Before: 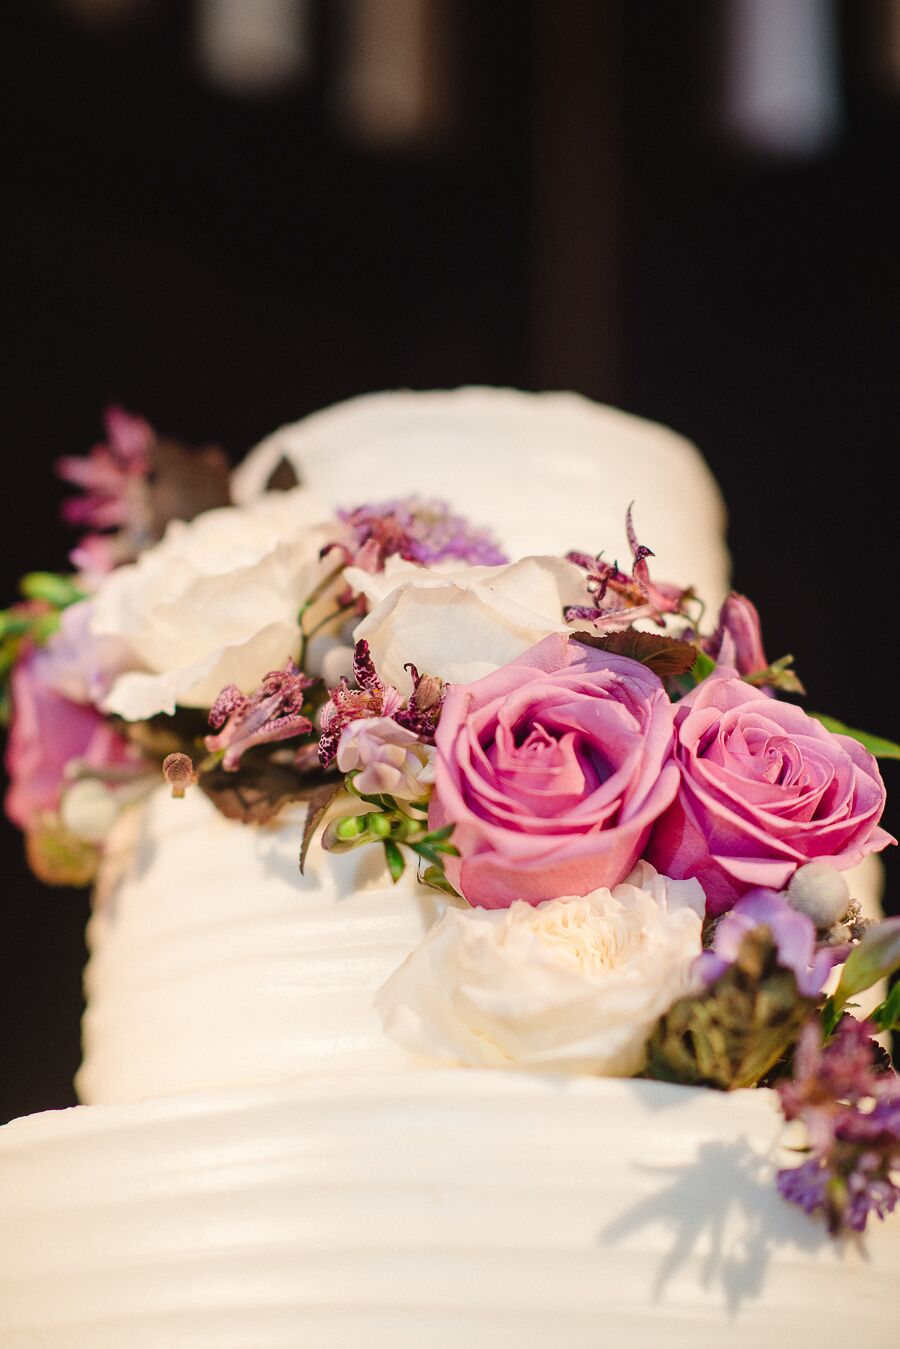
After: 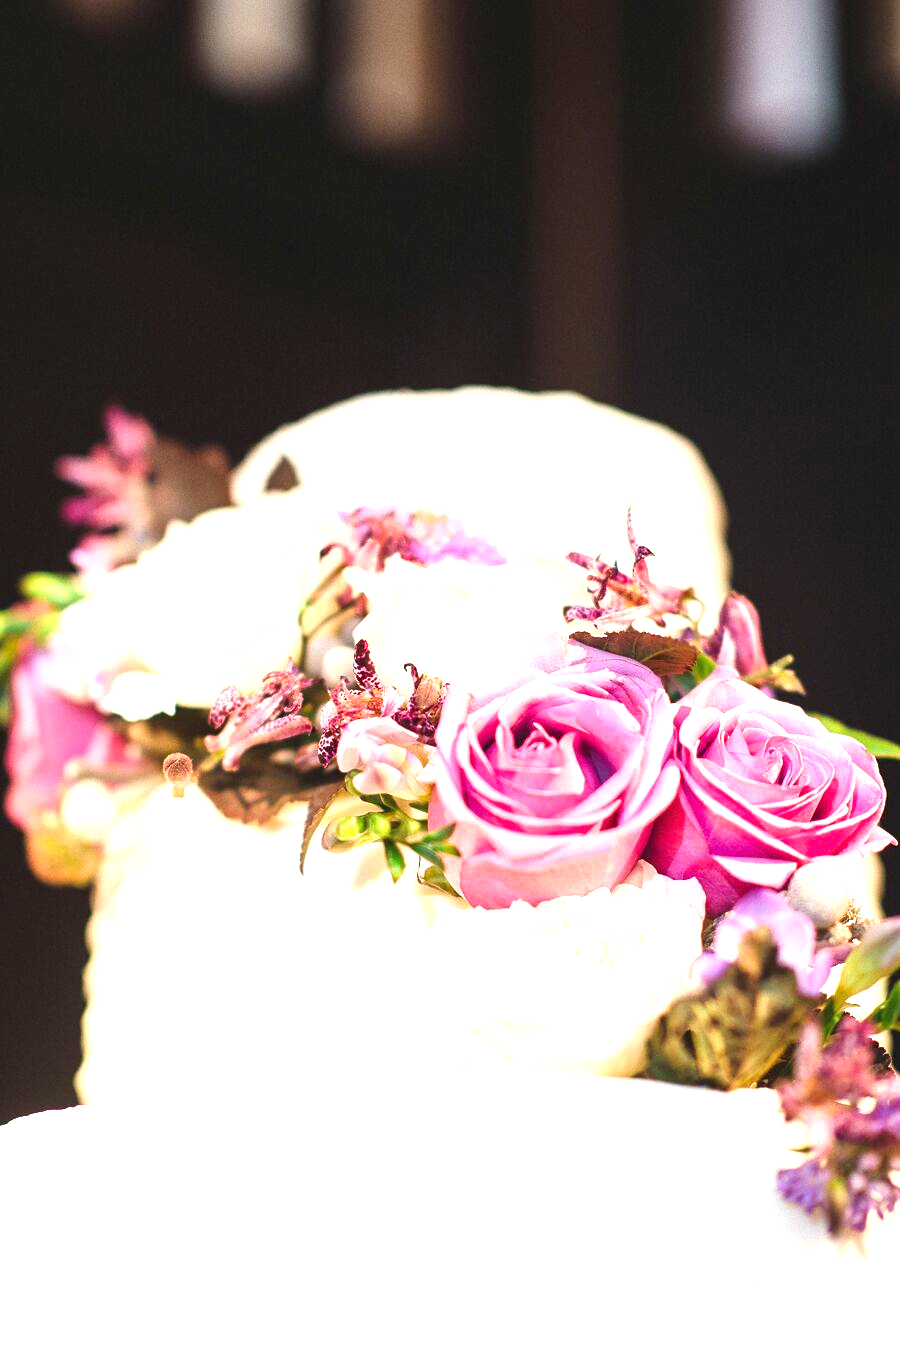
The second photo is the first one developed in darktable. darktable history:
exposure: black level correction 0, exposure 1.38 EV, compensate highlight preservation false
